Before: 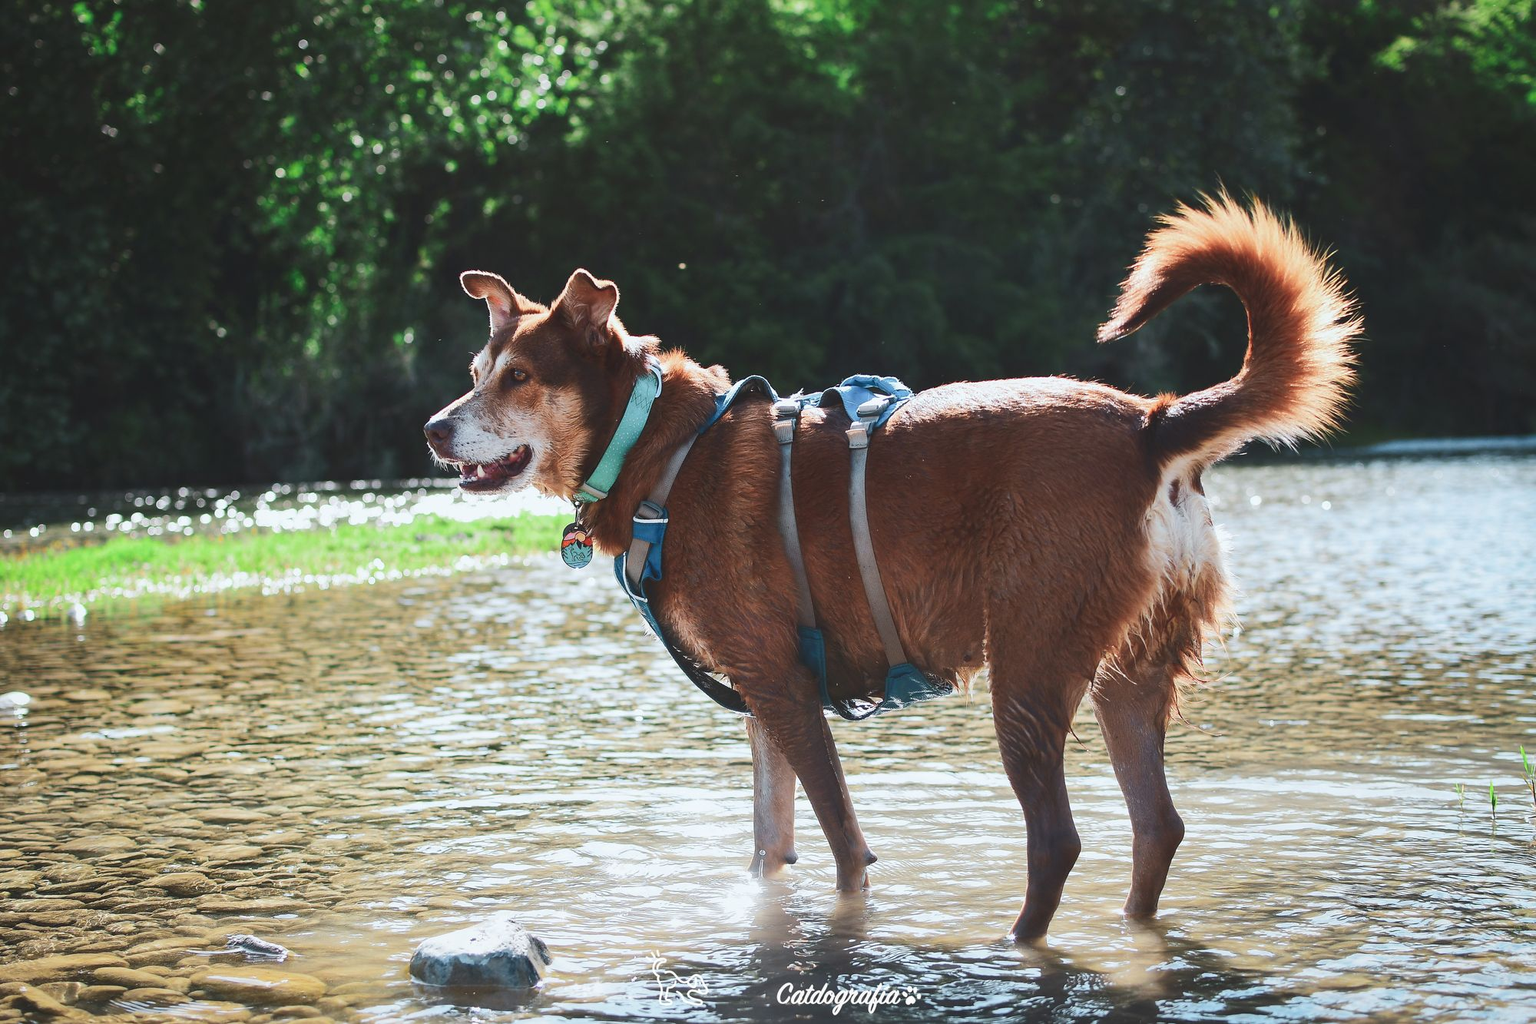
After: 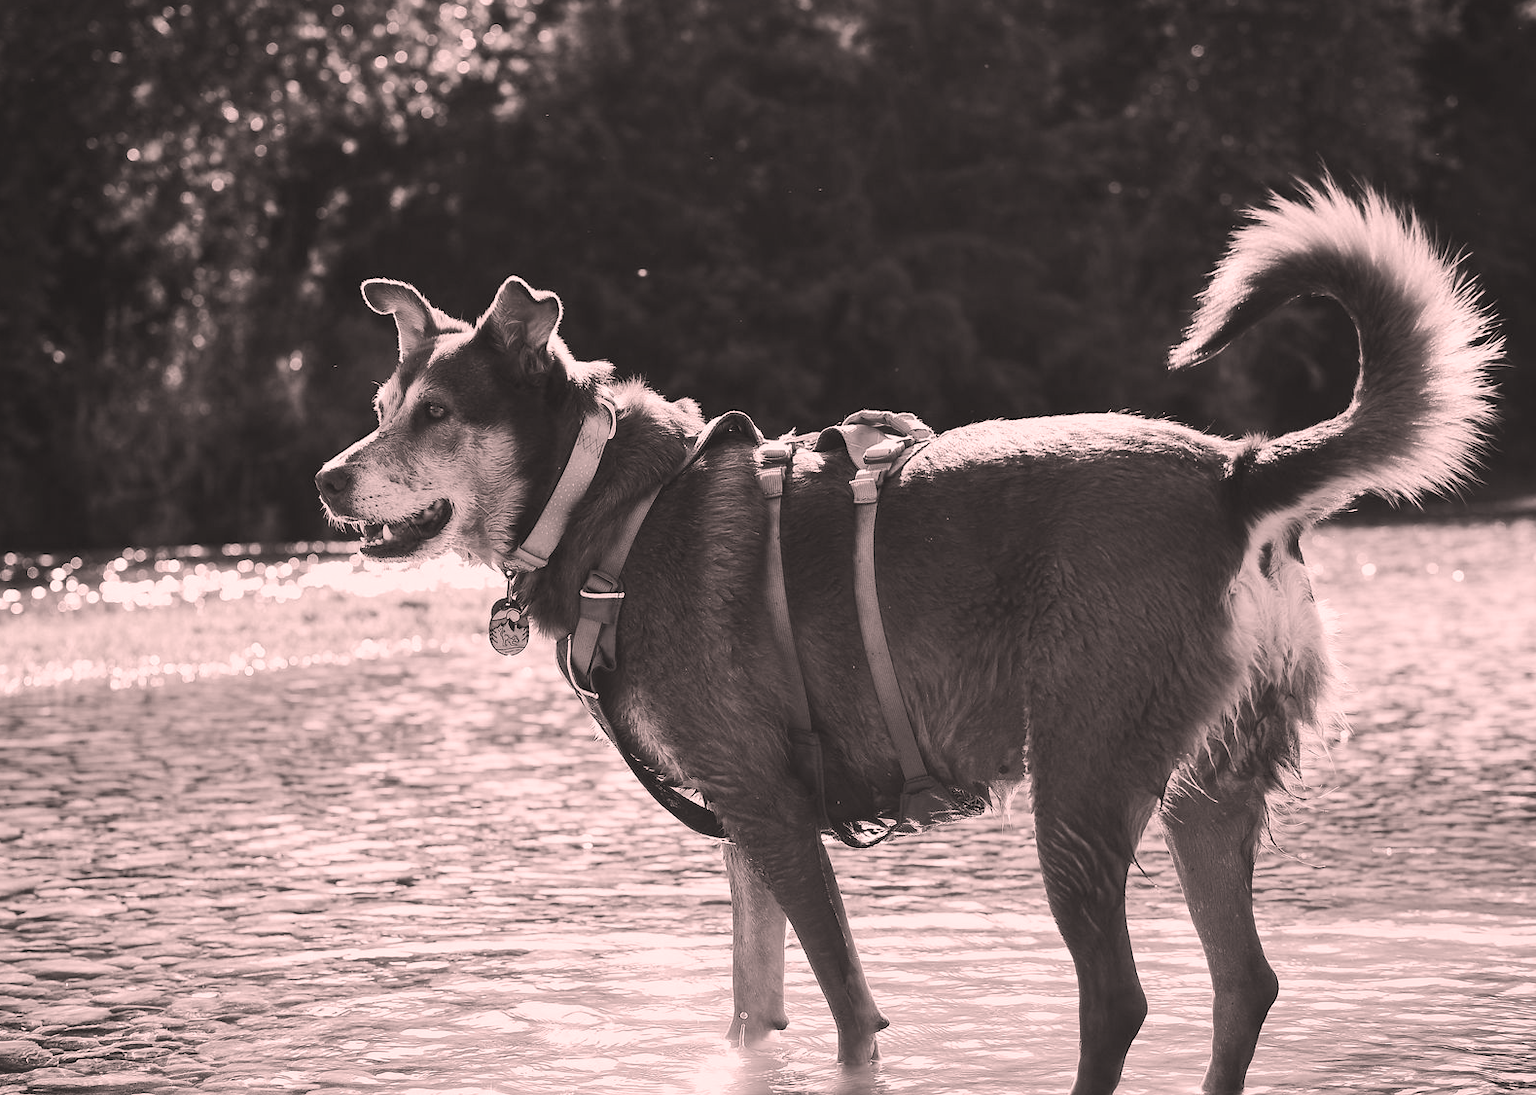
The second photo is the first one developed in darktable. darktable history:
contrast brightness saturation: saturation -0.985
tone equalizer: on, module defaults
color zones: curves: ch0 [(0, 0.487) (0.241, 0.395) (0.434, 0.373) (0.658, 0.412) (0.838, 0.487)]; ch1 [(0, 0) (0.053, 0.053) (0.211, 0.202) (0.579, 0.259) (0.781, 0.241)], mix -129.4%
crop: left 11.408%, top 4.971%, right 9.605%, bottom 10.538%
color correction: highlights a* 12.95, highlights b* 5.57
